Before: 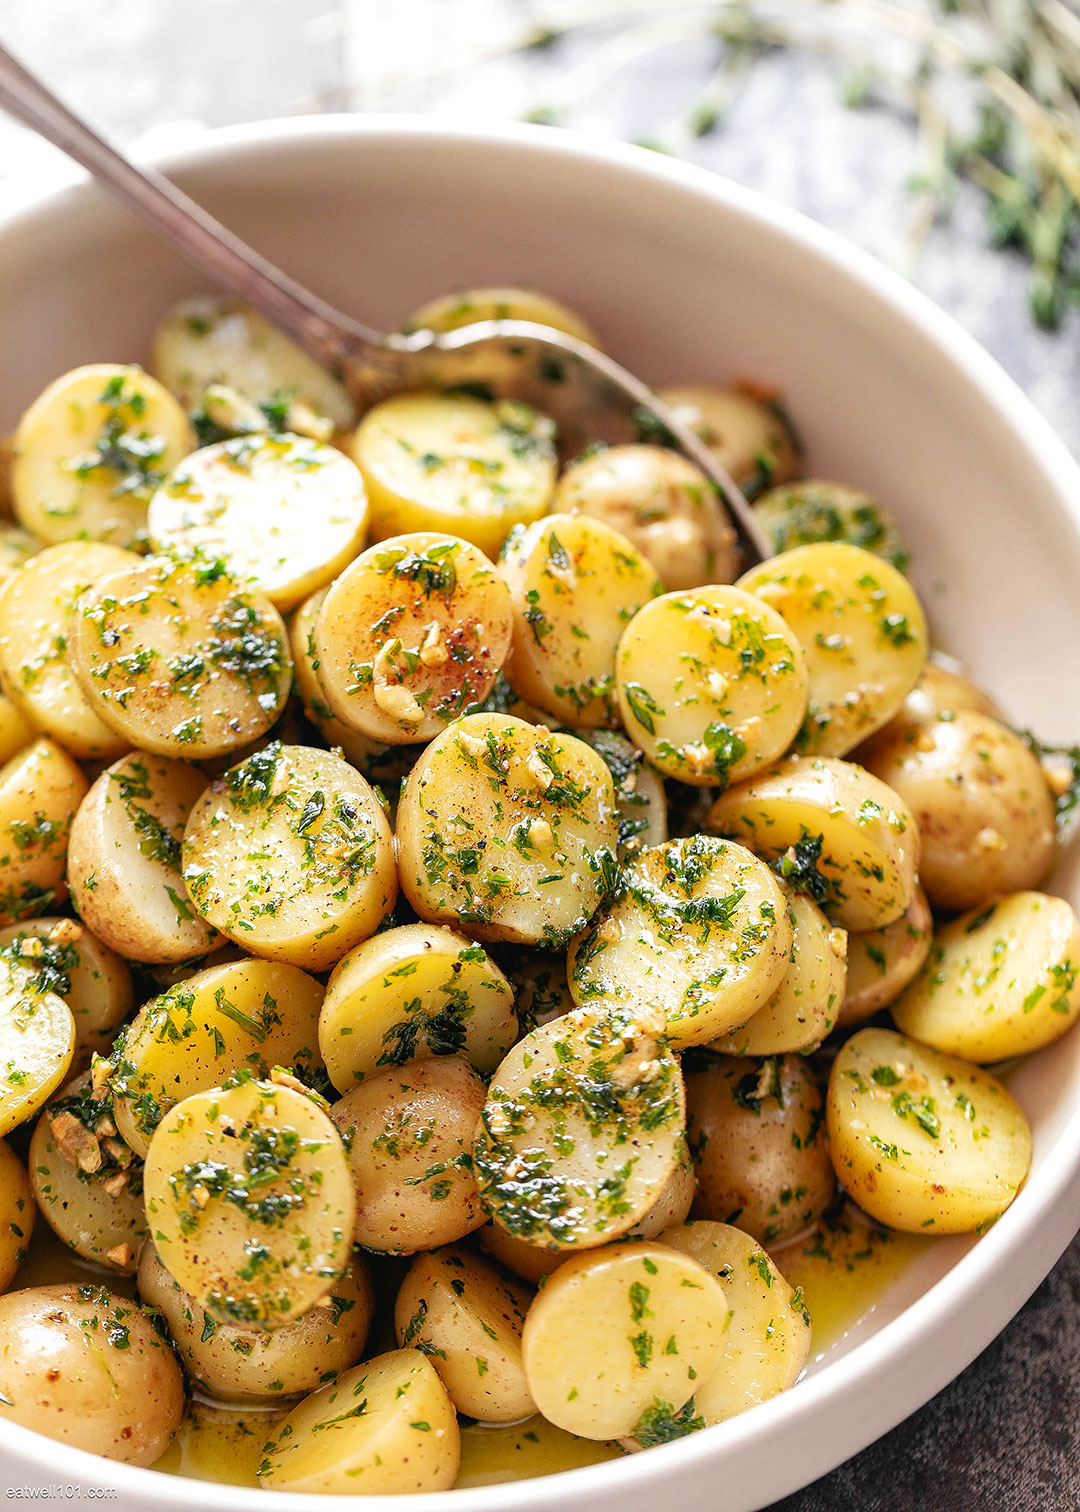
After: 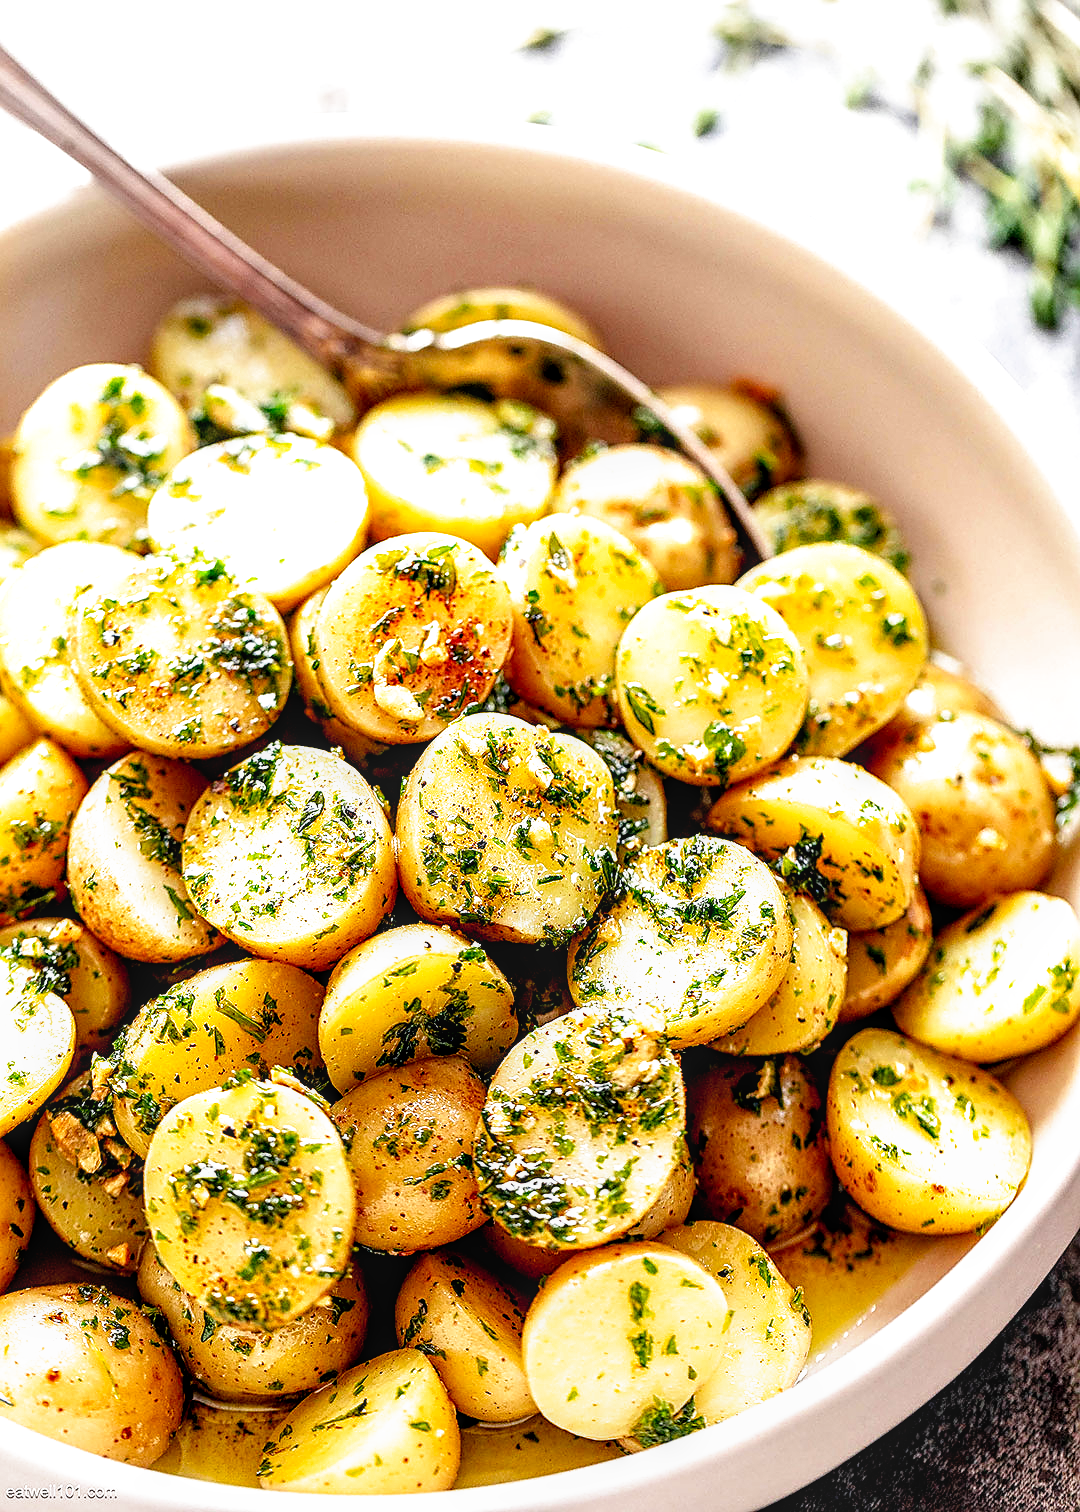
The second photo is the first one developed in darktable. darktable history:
filmic rgb: black relative exposure -5.5 EV, white relative exposure 2.5 EV, threshold 3 EV, target black luminance 0%, hardness 4.51, latitude 67.35%, contrast 1.453, shadows ↔ highlights balance -3.52%, preserve chrominance no, color science v4 (2020), contrast in shadows soft, enable highlight reconstruction true
exposure: exposure 0.29 EV, compensate highlight preservation false
local contrast: on, module defaults
sharpen: on, module defaults
